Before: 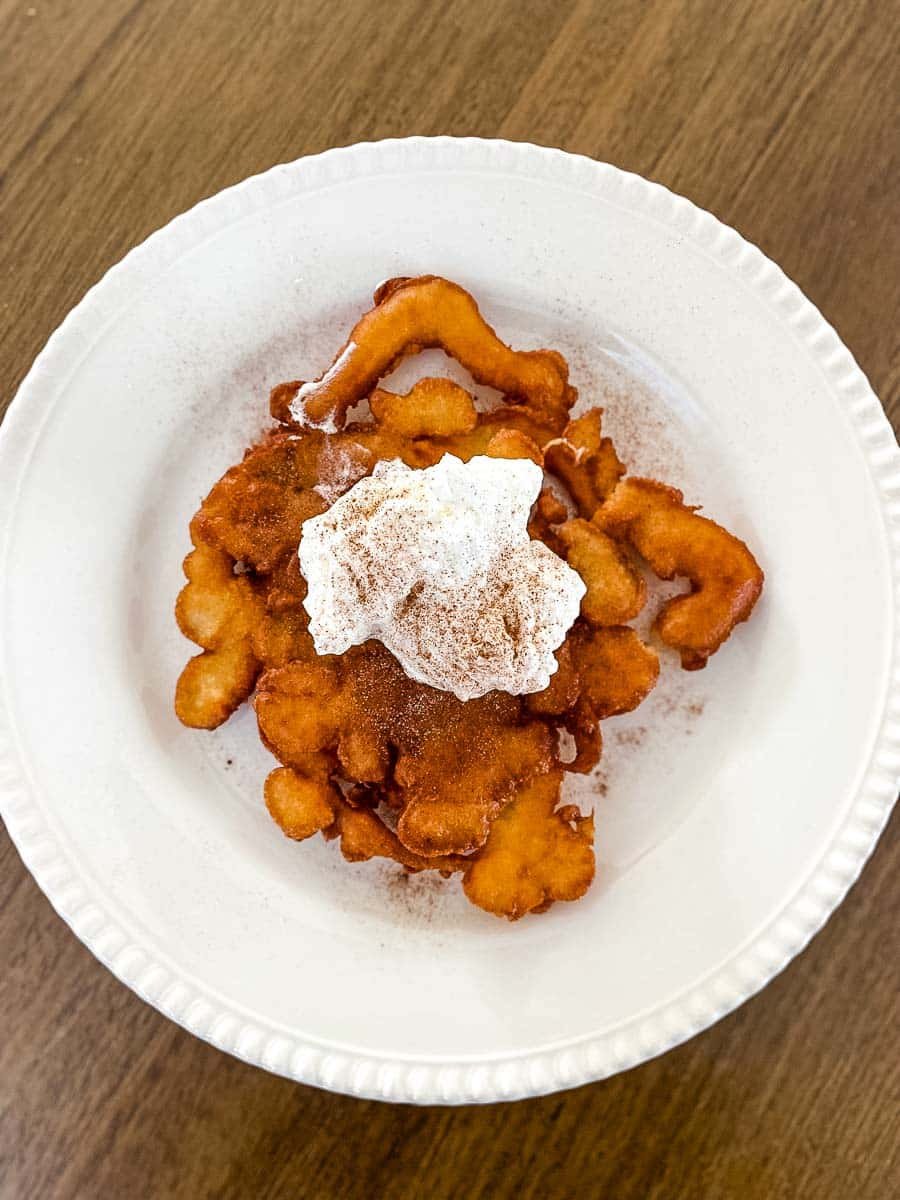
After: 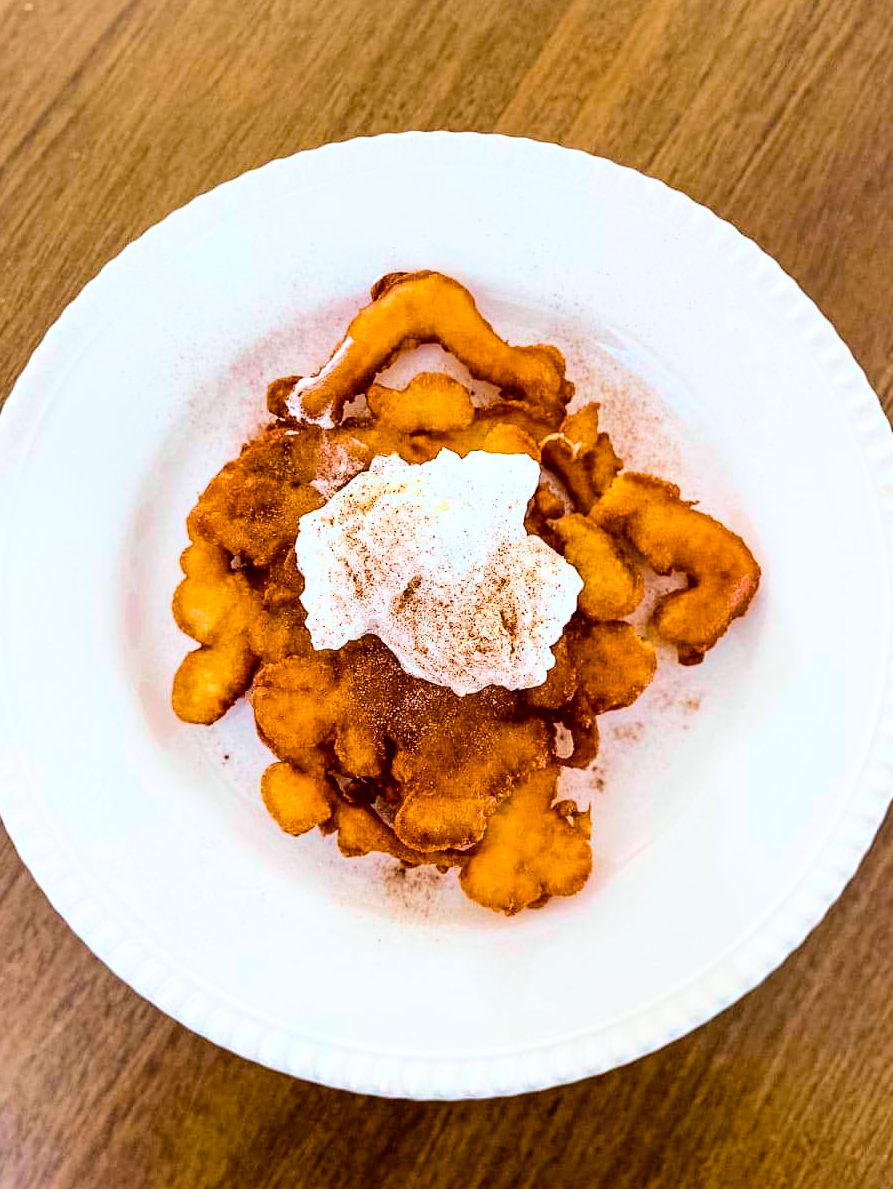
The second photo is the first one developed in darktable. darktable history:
color balance rgb: linear chroma grading › global chroma 10%, perceptual saturation grading › global saturation 30%, global vibrance 10%
crop: left 0.434%, top 0.485%, right 0.244%, bottom 0.386%
white balance: red 0.983, blue 1.036
tone curve: curves: ch0 [(0, 0.023) (0.087, 0.065) (0.184, 0.168) (0.45, 0.54) (0.57, 0.683) (0.722, 0.825) (0.877, 0.948) (1, 1)]; ch1 [(0, 0) (0.388, 0.369) (0.44, 0.44) (0.489, 0.481) (0.534, 0.551) (0.657, 0.659) (1, 1)]; ch2 [(0, 0) (0.353, 0.317) (0.408, 0.427) (0.472, 0.46) (0.5, 0.496) (0.537, 0.539) (0.576, 0.592) (0.625, 0.631) (1, 1)], color space Lab, independent channels, preserve colors none
